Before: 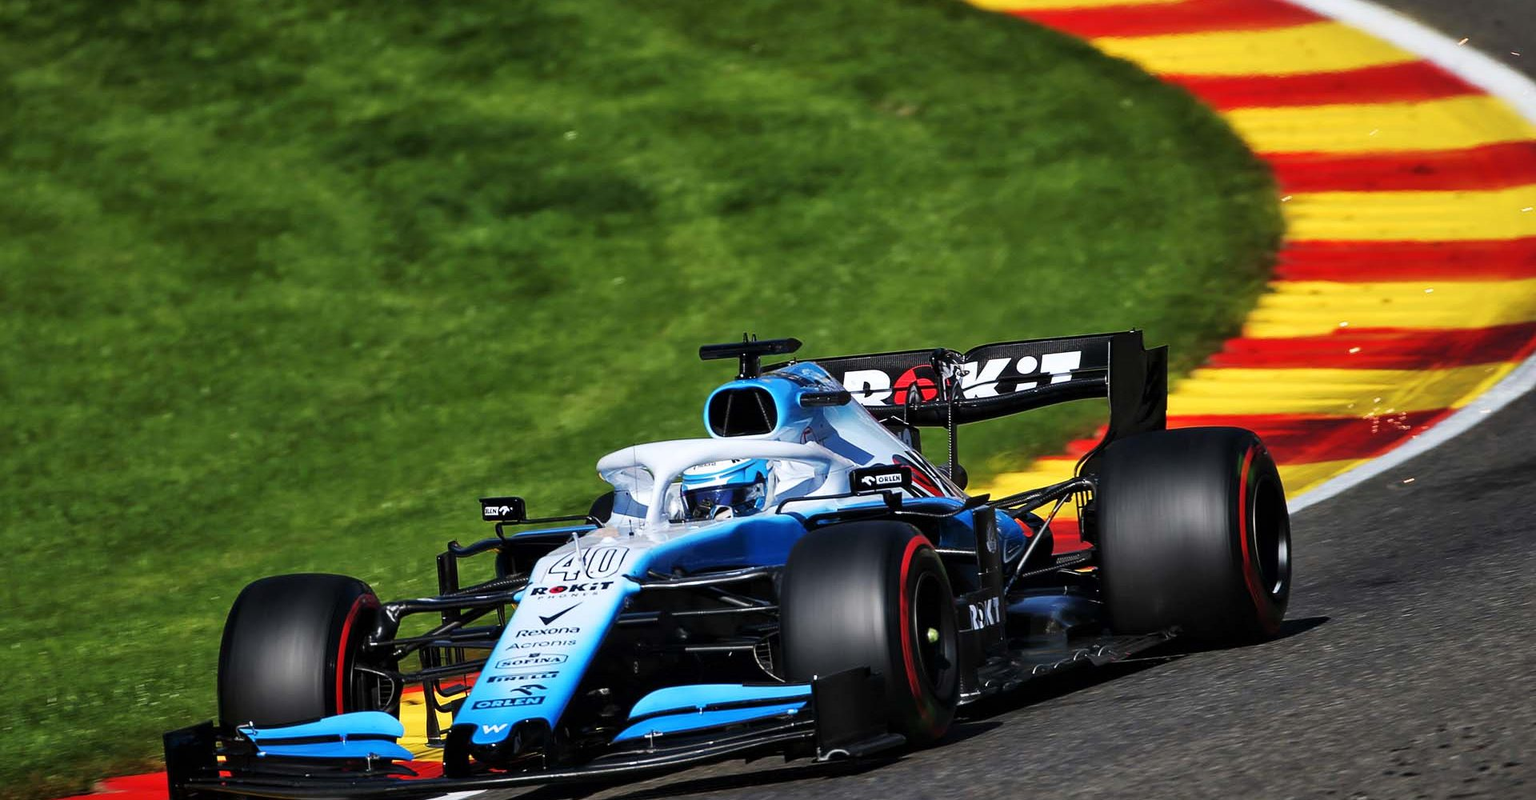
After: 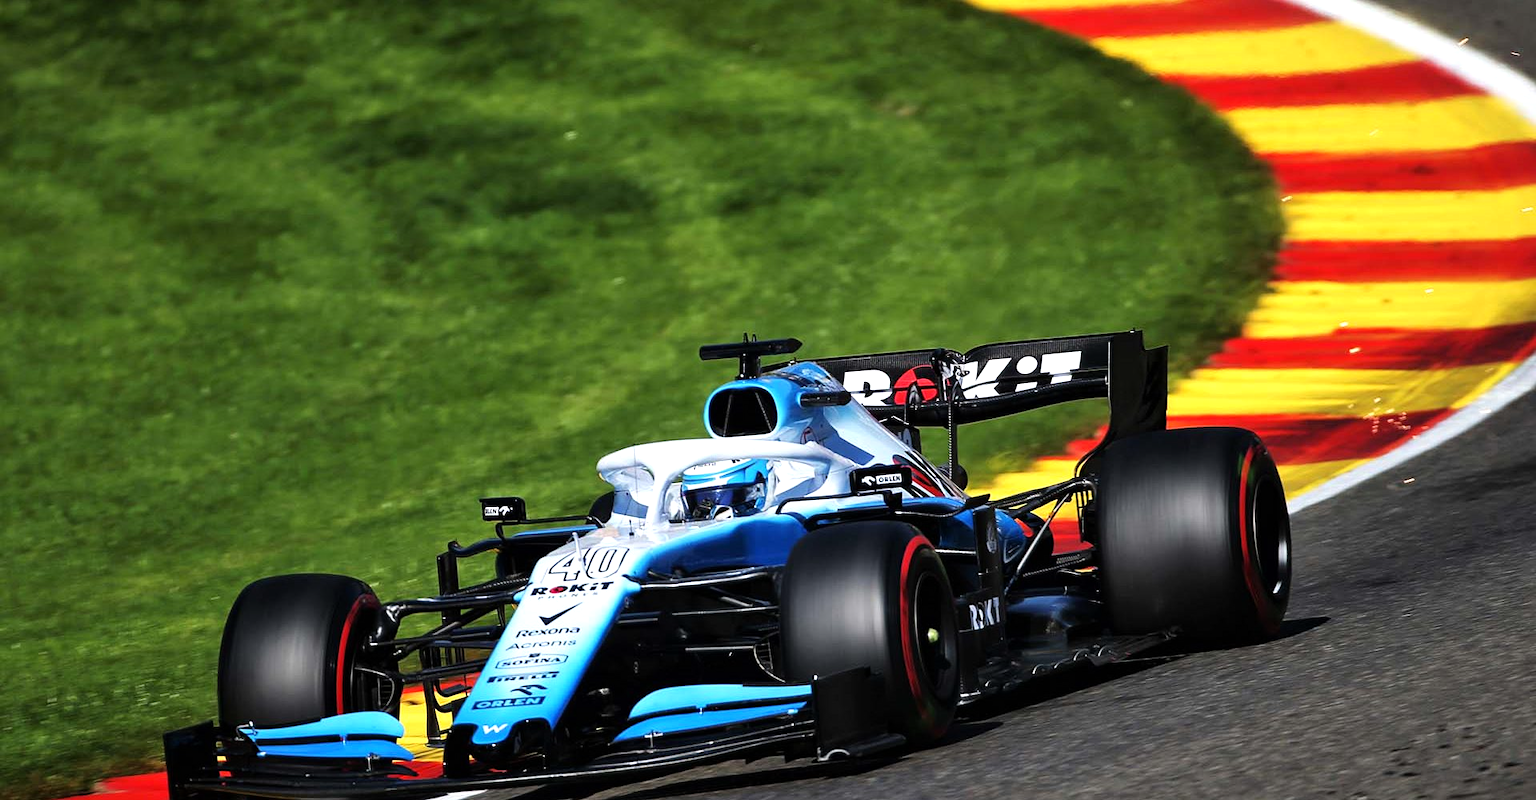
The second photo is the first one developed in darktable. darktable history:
tone equalizer: -8 EV -0.397 EV, -7 EV -0.392 EV, -6 EV -0.358 EV, -5 EV -0.225 EV, -3 EV 0.252 EV, -2 EV 0.355 EV, -1 EV 0.408 EV, +0 EV 0.446 EV, mask exposure compensation -0.494 EV
